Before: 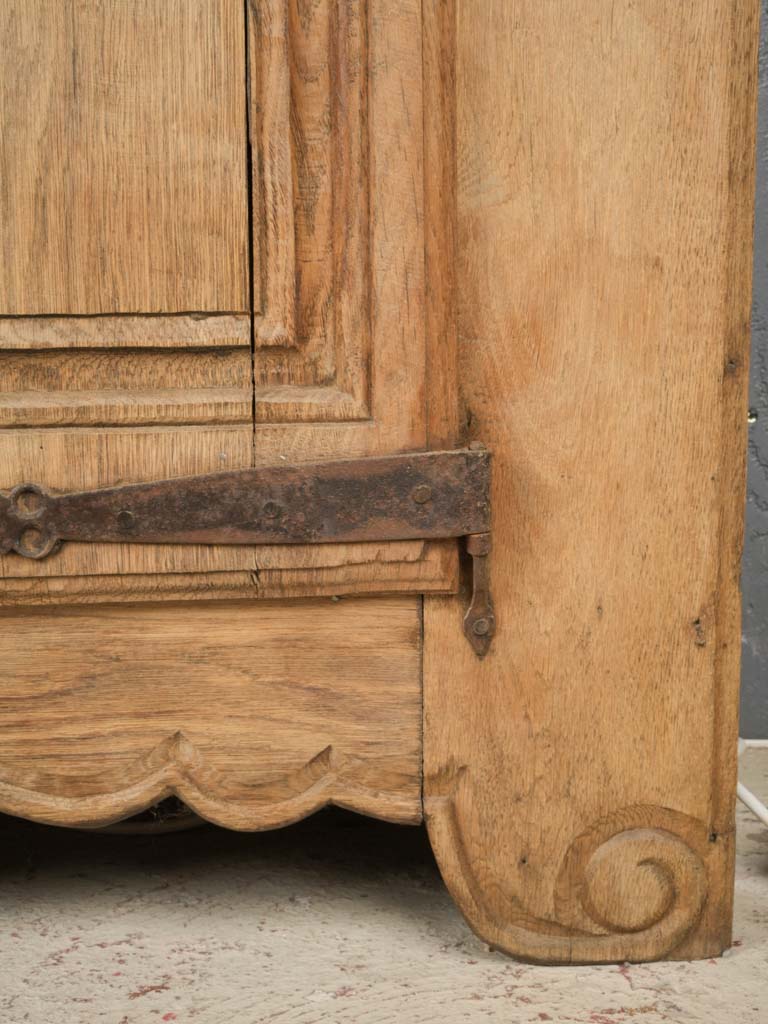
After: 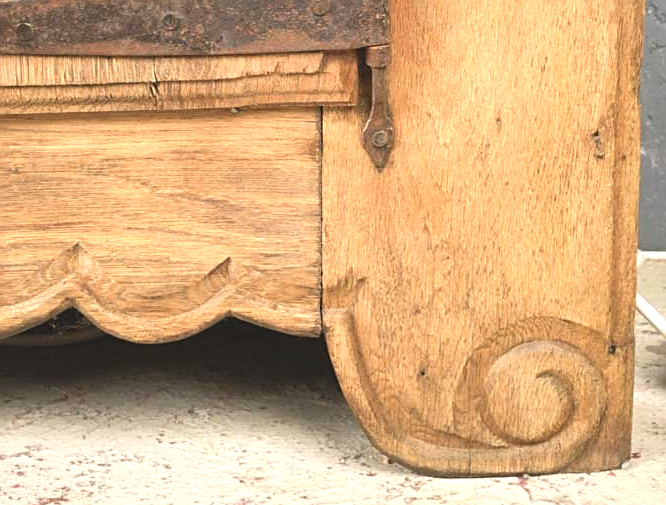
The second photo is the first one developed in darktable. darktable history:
crop and rotate: left 13.232%, top 47.684%, bottom 2.924%
sharpen: amount 0.495
exposure: black level correction -0.005, exposure 1 EV, compensate highlight preservation false
